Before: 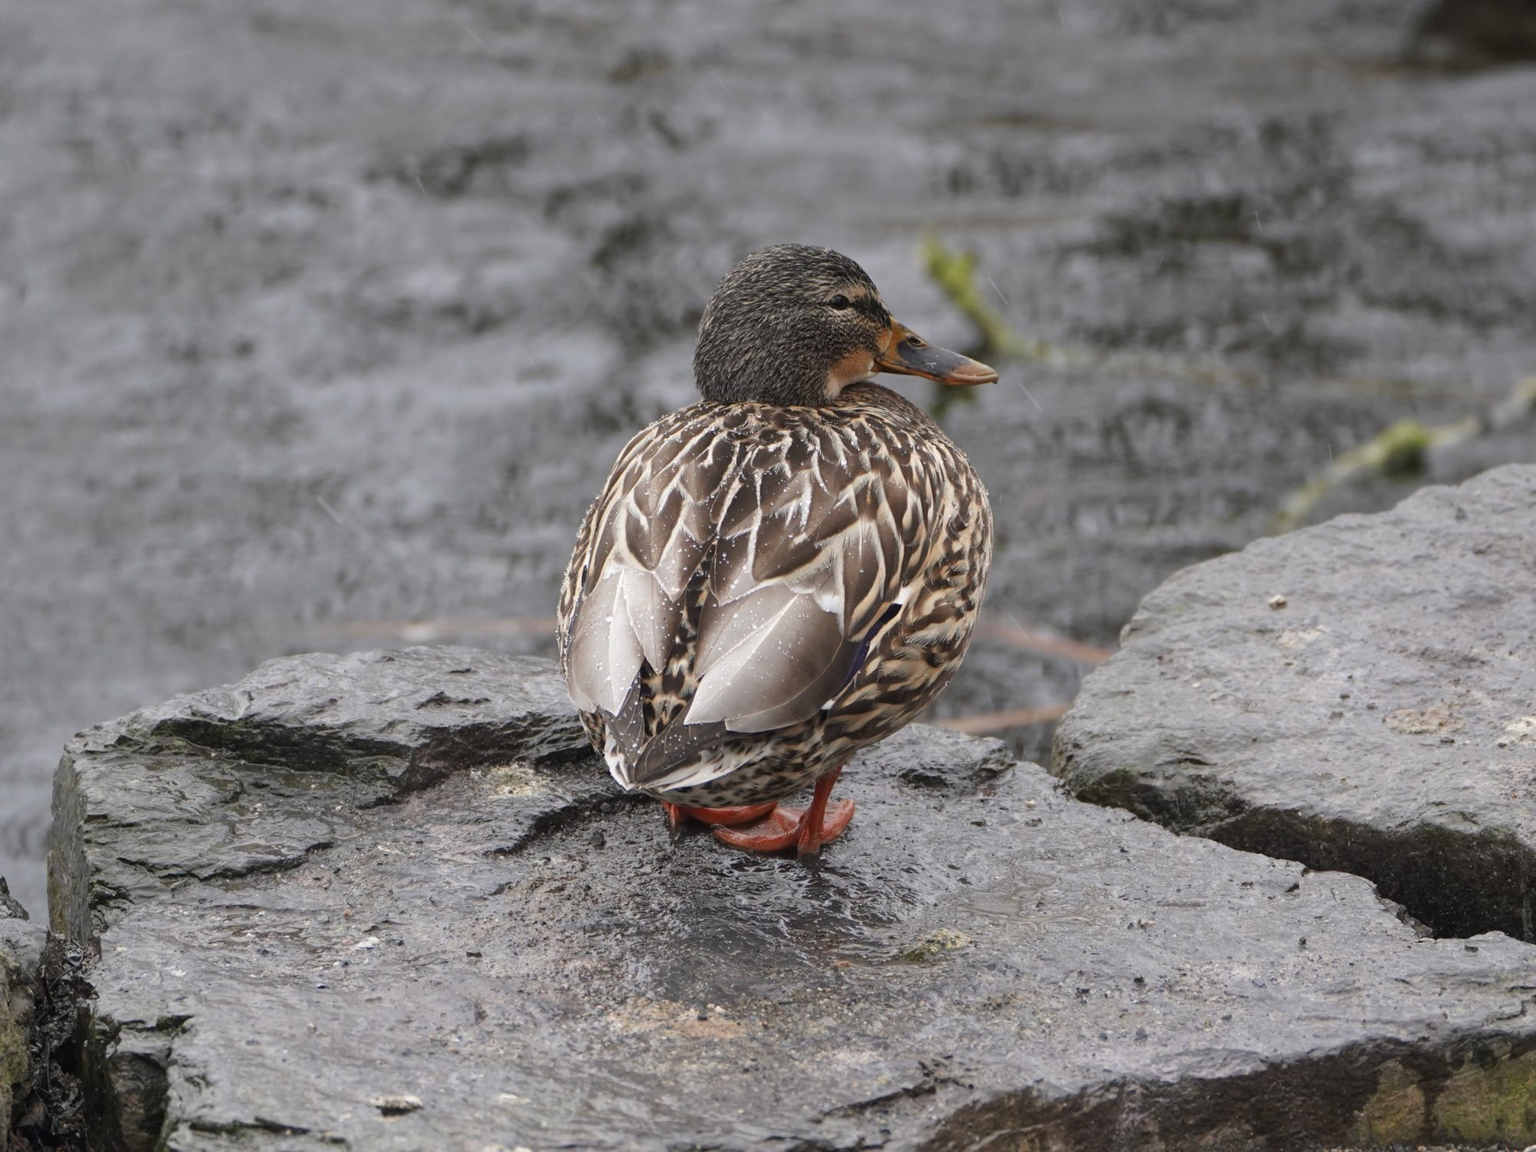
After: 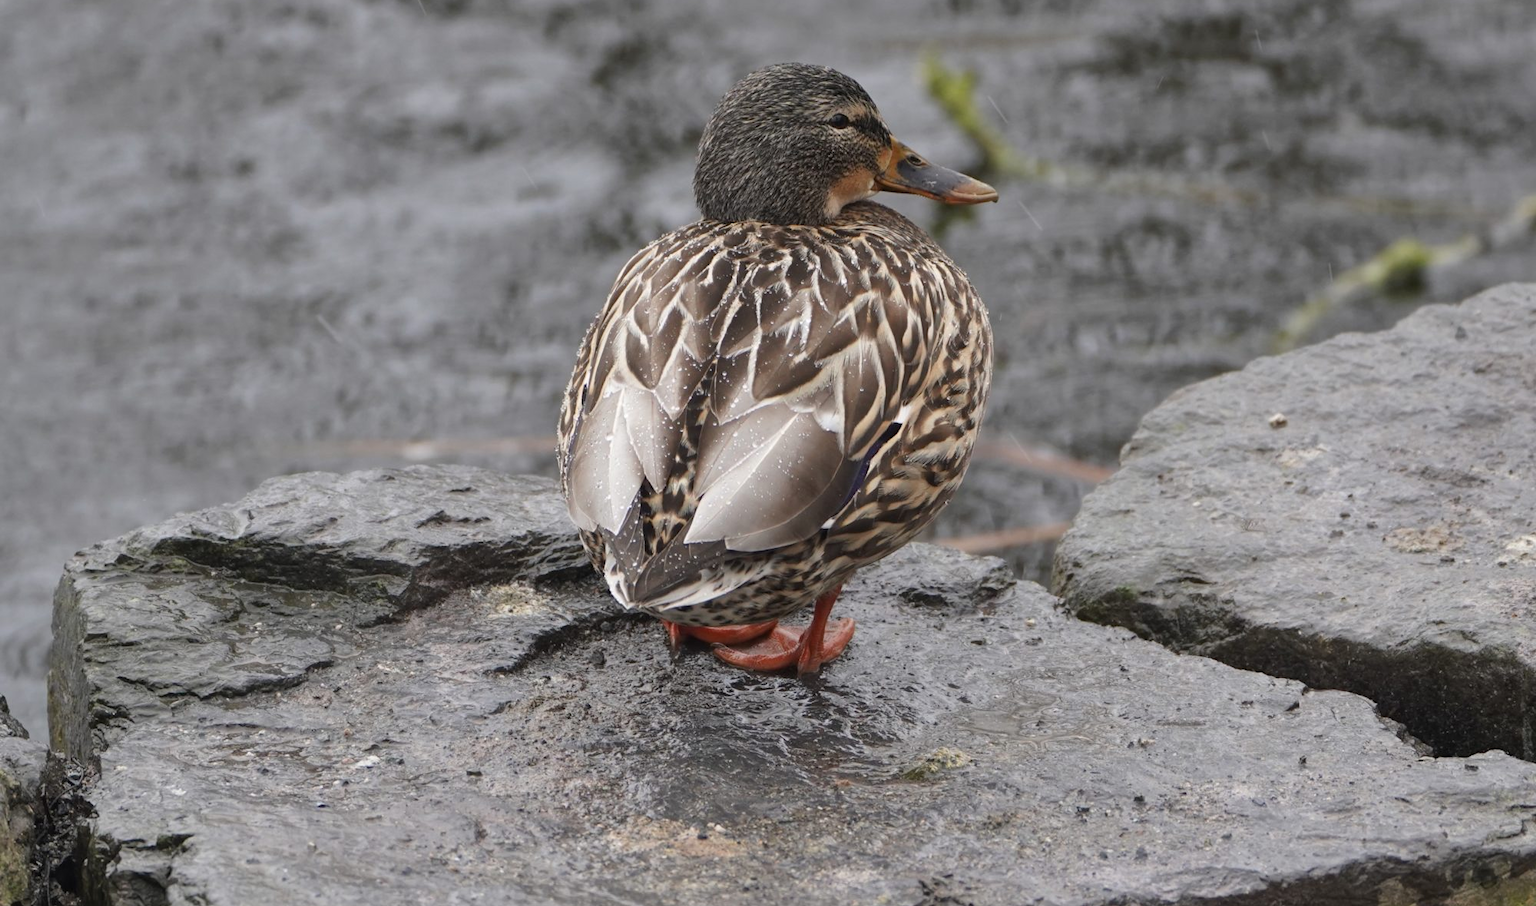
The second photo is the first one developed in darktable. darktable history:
shadows and highlights: highlights color adjustment 0%, low approximation 0.01, soften with gaussian
crop and rotate: top 15.774%, bottom 5.506%
